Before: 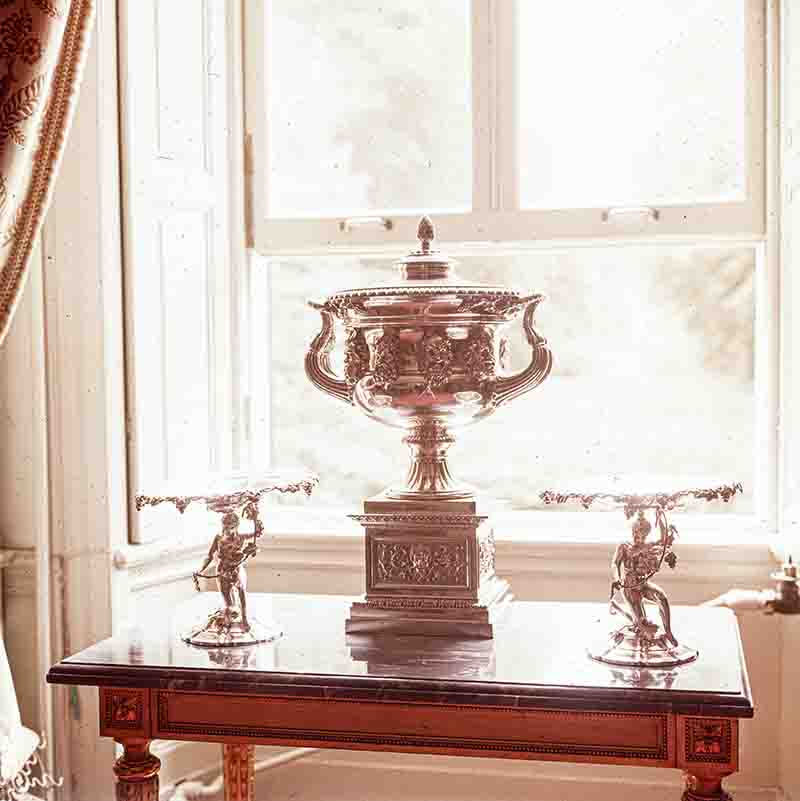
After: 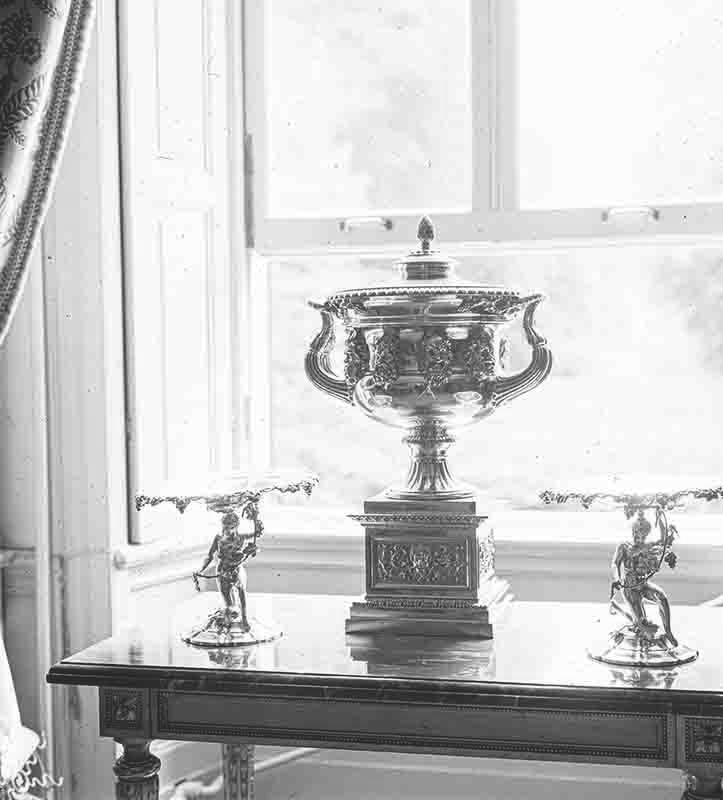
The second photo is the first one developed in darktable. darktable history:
color balance rgb: perceptual saturation grading › global saturation 20%, perceptual saturation grading › highlights -25%, perceptual saturation grading › shadows 25%
crop: right 9.509%, bottom 0.031%
exposure: black level correction -0.015, compensate highlight preservation false
monochrome: on, module defaults
